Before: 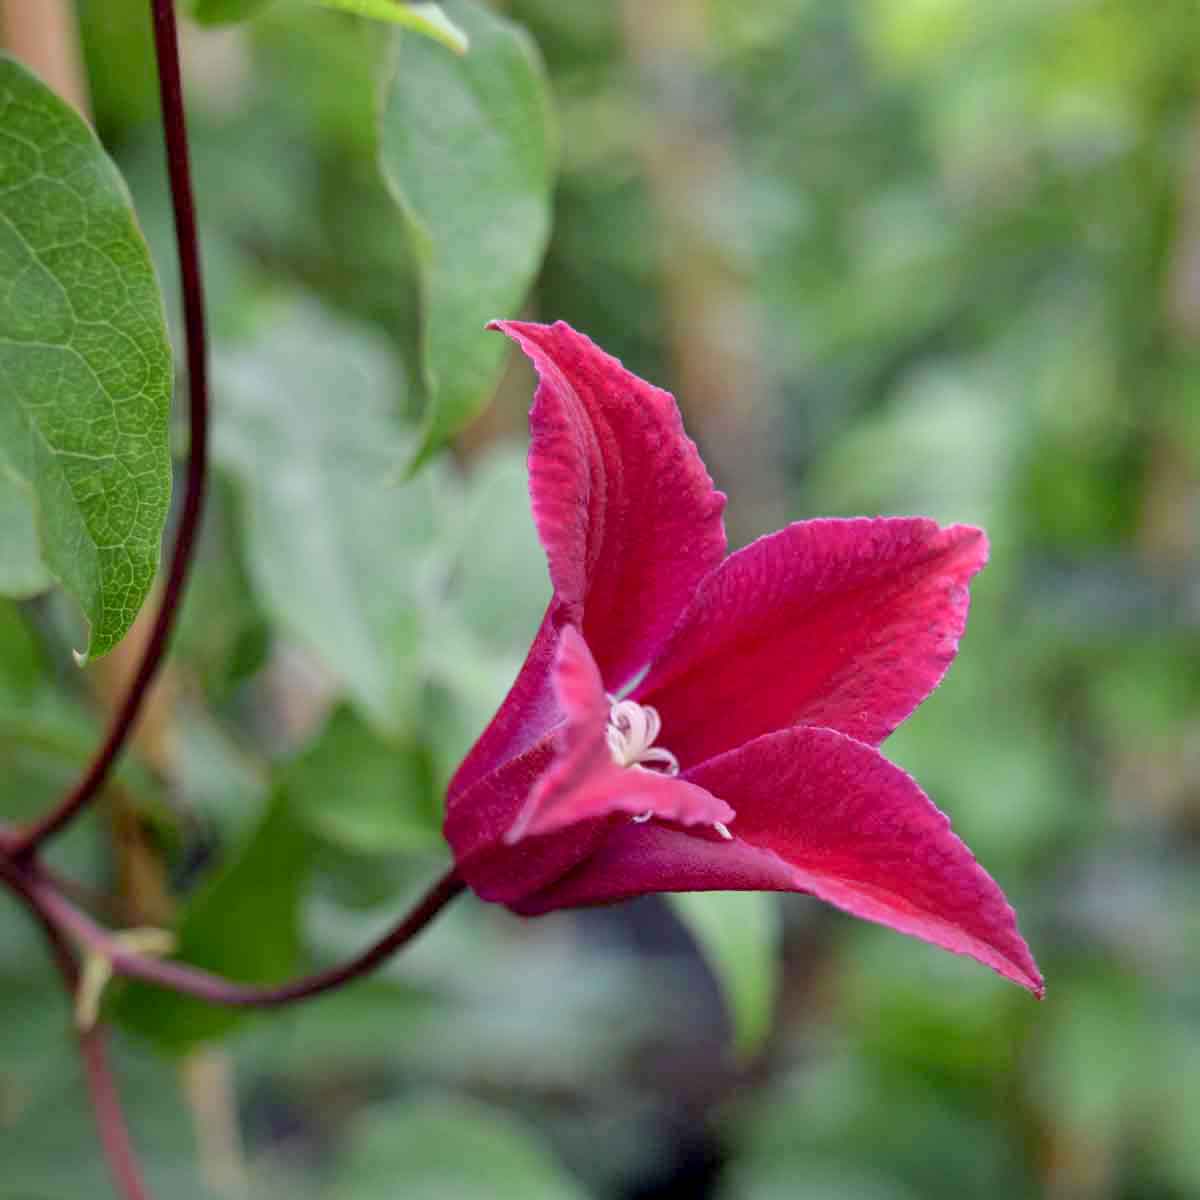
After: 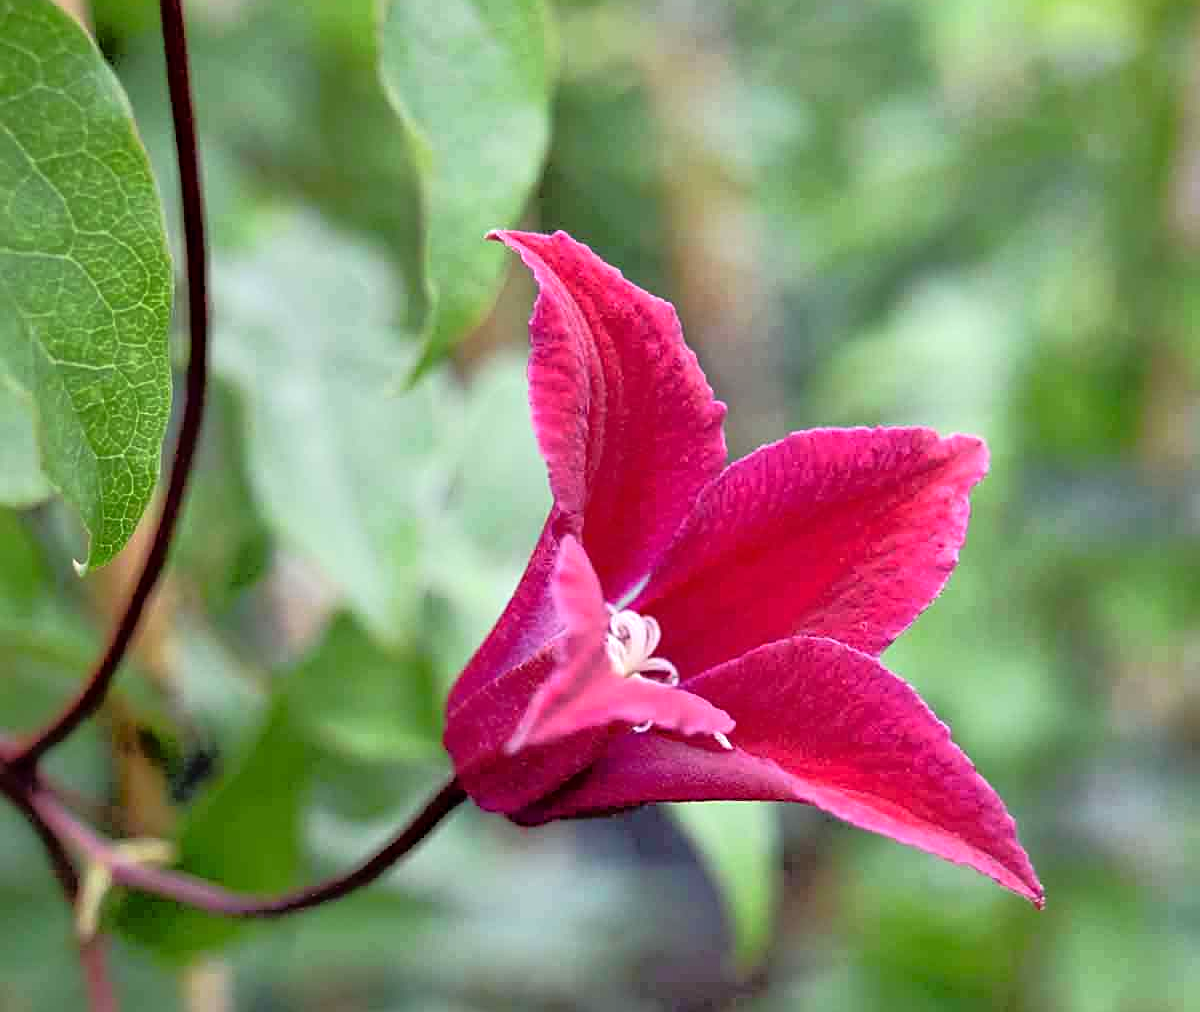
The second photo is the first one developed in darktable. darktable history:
exposure: exposure 0.509 EV, compensate highlight preservation false
tone equalizer: -8 EV -1.86 EV, -7 EV -1.18 EV, -6 EV -1.62 EV, edges refinement/feathering 500, mask exposure compensation -1.57 EV, preserve details no
sharpen: on, module defaults
crop: top 7.571%, bottom 8.037%
